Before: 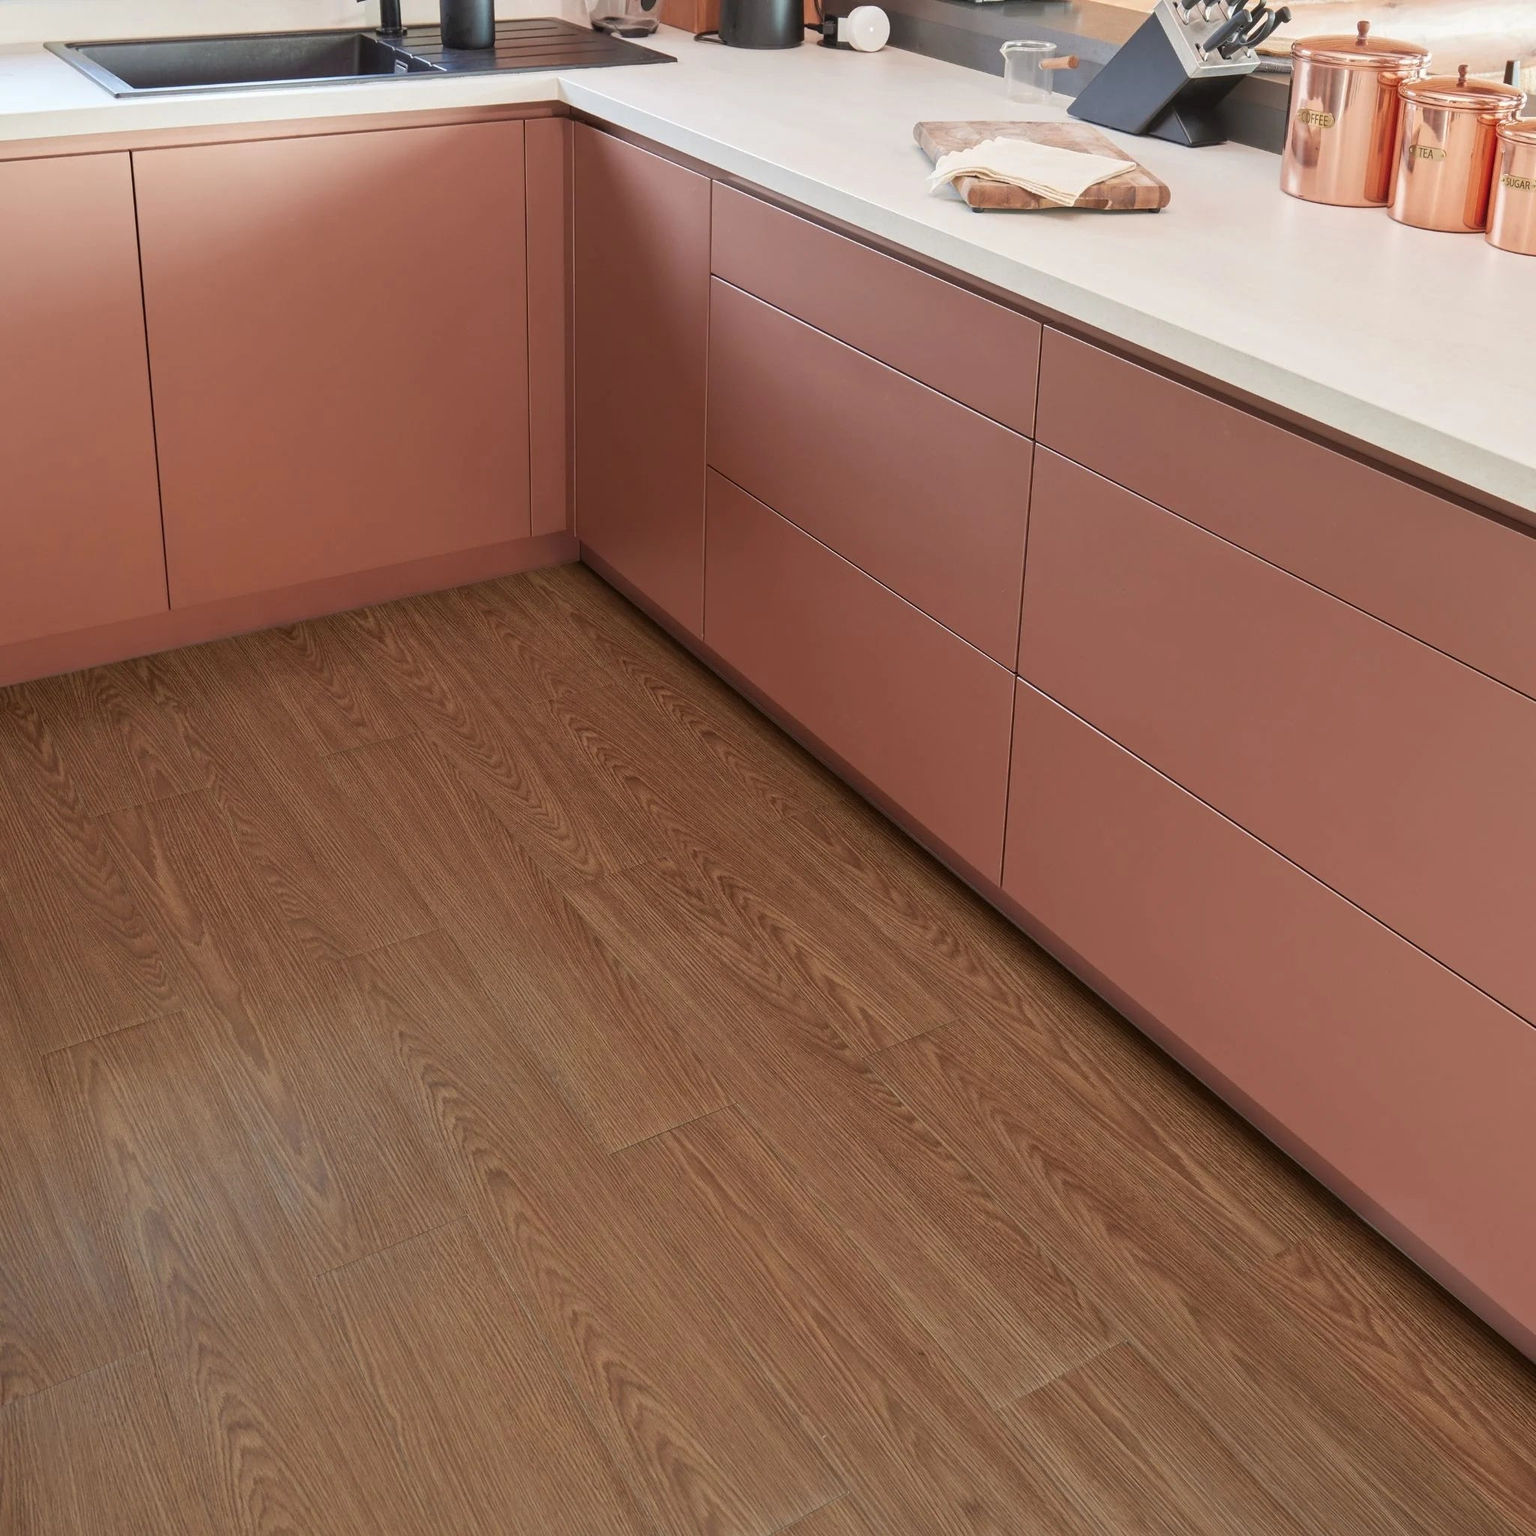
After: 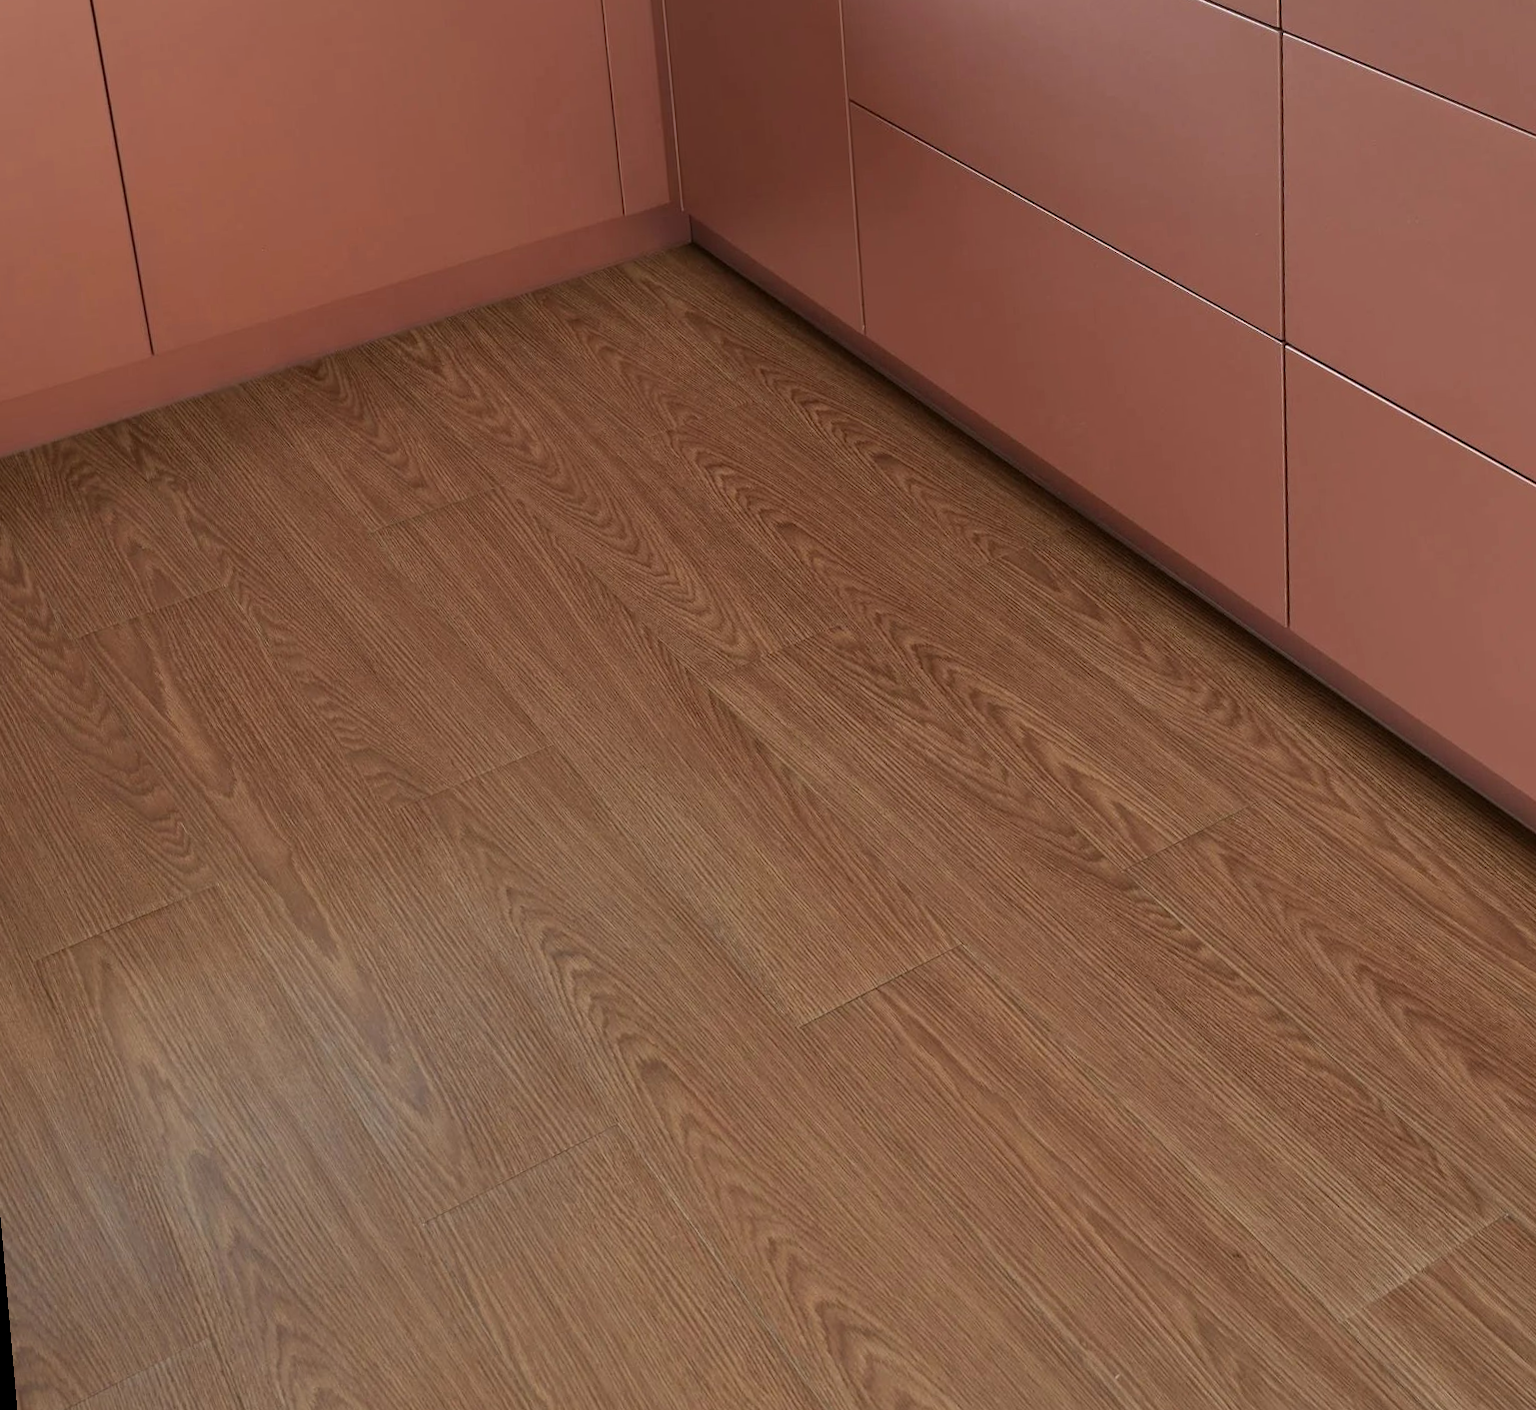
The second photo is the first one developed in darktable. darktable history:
crop: left 6.488%, top 27.668%, right 24.183%, bottom 8.656%
rotate and perspective: rotation -4.98°, automatic cropping off
